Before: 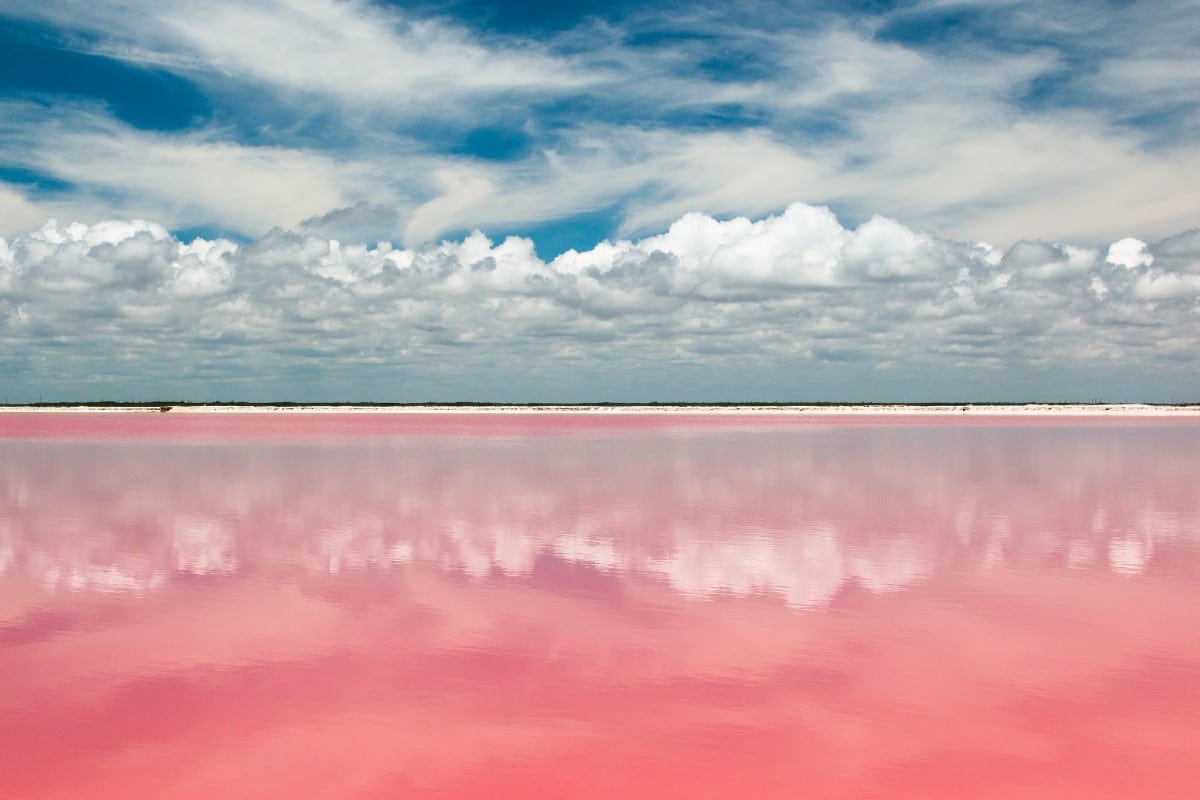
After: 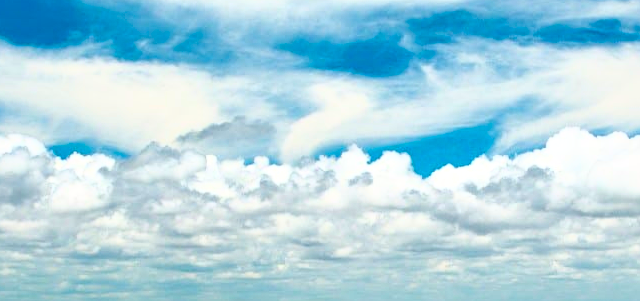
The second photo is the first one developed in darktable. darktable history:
local contrast: mode bilateral grid, contrast 20, coarseness 51, detail 119%, midtone range 0.2
crop: left 10.319%, top 10.672%, right 36.303%, bottom 51.687%
tone equalizer: -7 EV 0.143 EV, -6 EV 0.625 EV, -5 EV 1.13 EV, -4 EV 1.33 EV, -3 EV 1.15 EV, -2 EV 0.6 EV, -1 EV 0.155 EV, smoothing 1
color balance rgb: linear chroma grading › global chroma 15.301%, perceptual saturation grading › global saturation 0.716%, perceptual brilliance grading › global brilliance 2.764%, perceptual brilliance grading › highlights -3.052%, perceptual brilliance grading › shadows 2.572%, global vibrance 9.266%
tone curve: curves: ch0 [(0, 0.018) (0.162, 0.128) (0.434, 0.478) (0.667, 0.785) (0.819, 0.943) (1, 0.991)]; ch1 [(0, 0) (0.402, 0.36) (0.476, 0.449) (0.506, 0.505) (0.523, 0.518) (0.579, 0.626) (0.641, 0.668) (0.693, 0.745) (0.861, 0.934) (1, 1)]; ch2 [(0, 0) (0.424, 0.388) (0.483, 0.472) (0.503, 0.505) (0.521, 0.519) (0.547, 0.581) (0.582, 0.648) (0.699, 0.759) (0.997, 0.858)], color space Lab, linked channels, preserve colors none
exposure: compensate exposure bias true, compensate highlight preservation false
haze removal: compatibility mode true, adaptive false
